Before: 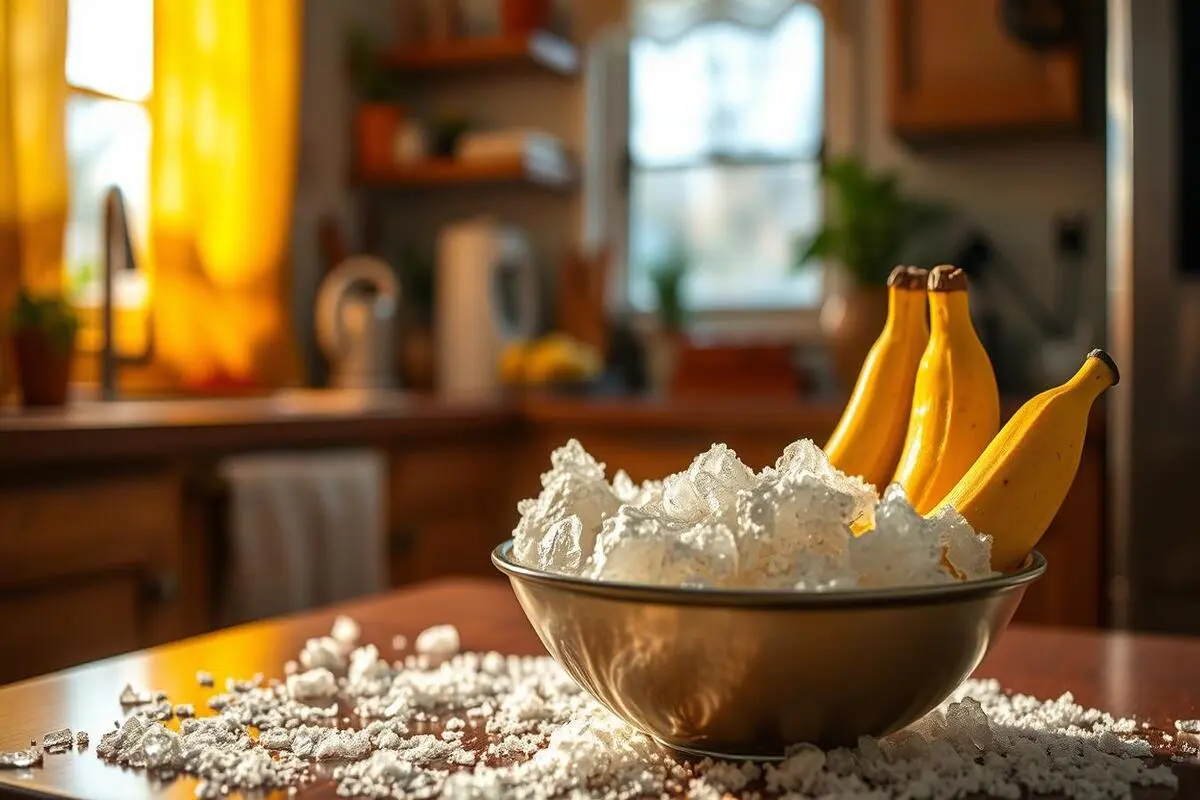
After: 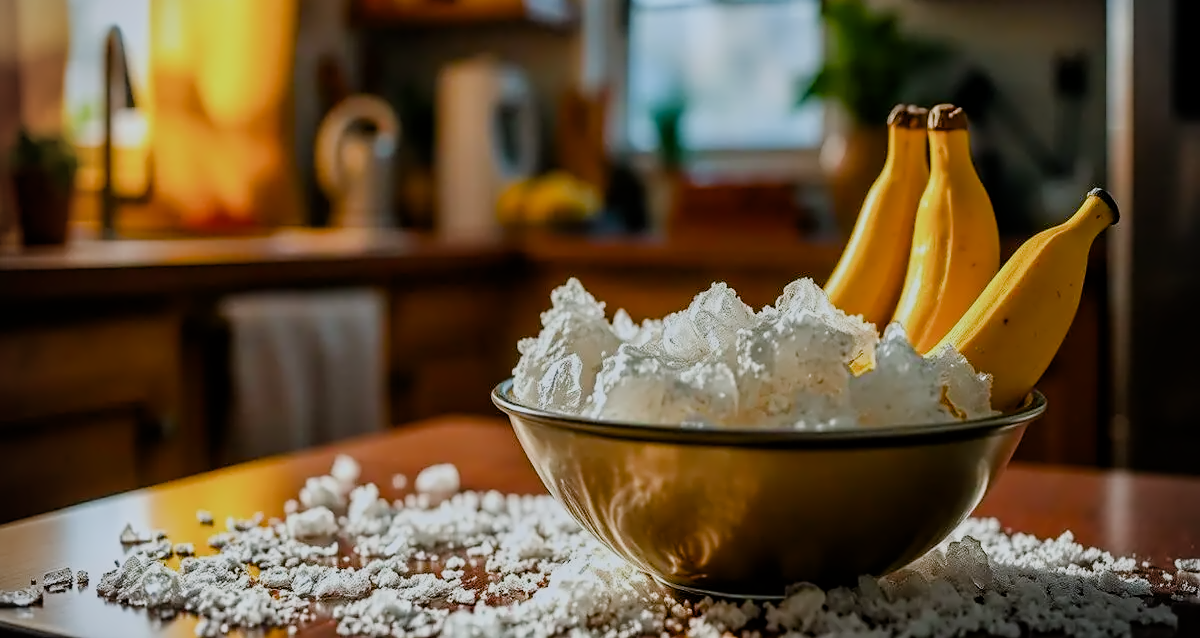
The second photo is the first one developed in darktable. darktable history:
exposure: exposure -0.157 EV, compensate highlight preservation false
color calibration: x 0.37, y 0.382, temperature 4312.71 K
crop and rotate: top 20.231%
vignetting: fall-off start 88.32%, fall-off radius 43.16%, brightness -0.44, saturation -0.688, width/height ratio 1.156
shadows and highlights: shadows 0.317, highlights 41.37
color balance rgb: power › chroma 0.503%, power › hue 215.18°, perceptual saturation grading › global saturation 20%, perceptual saturation grading › highlights -25.528%, perceptual saturation grading › shadows 49.865%
filmic rgb: black relative exposure -7.17 EV, white relative exposure 5.36 EV, hardness 3.02
contrast equalizer: octaves 7, y [[0.5, 0.542, 0.583, 0.625, 0.667, 0.708], [0.5 ×6], [0.5 ×6], [0, 0.033, 0.067, 0.1, 0.133, 0.167], [0, 0.05, 0.1, 0.15, 0.2, 0.25]], mix 0.316
